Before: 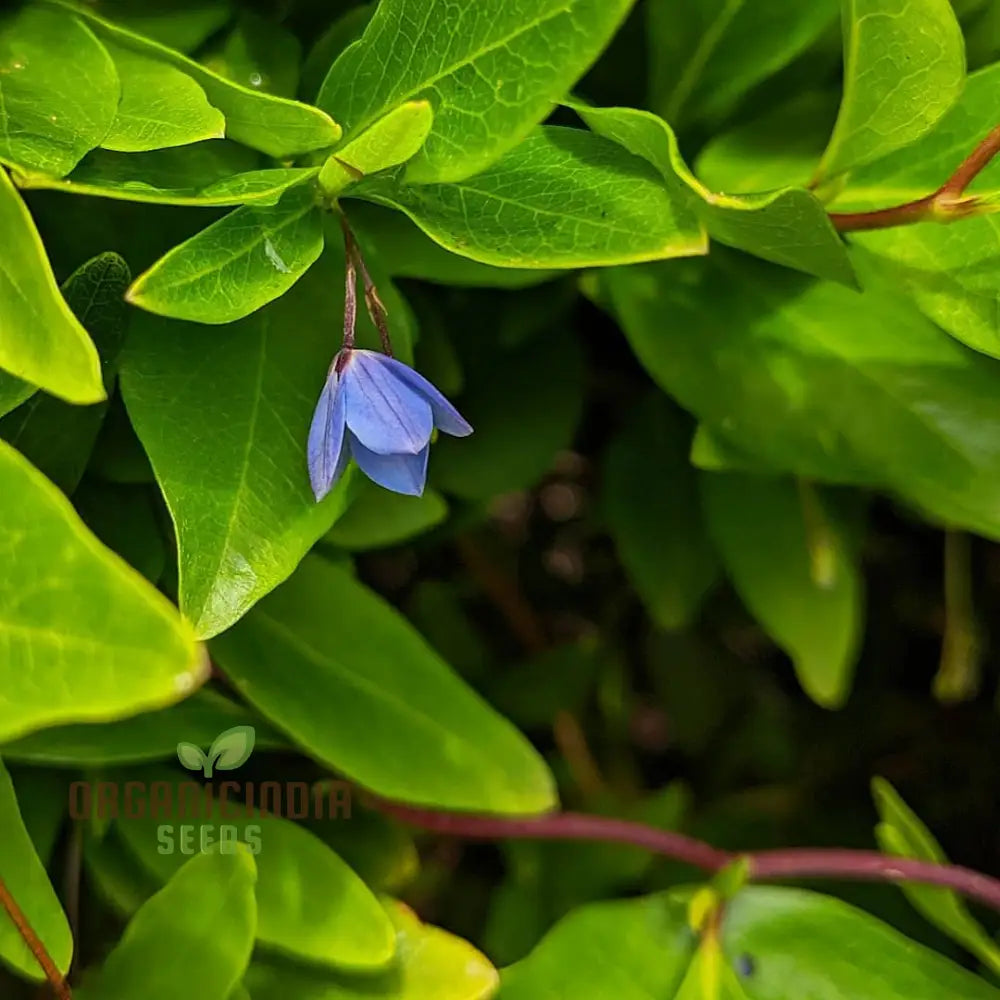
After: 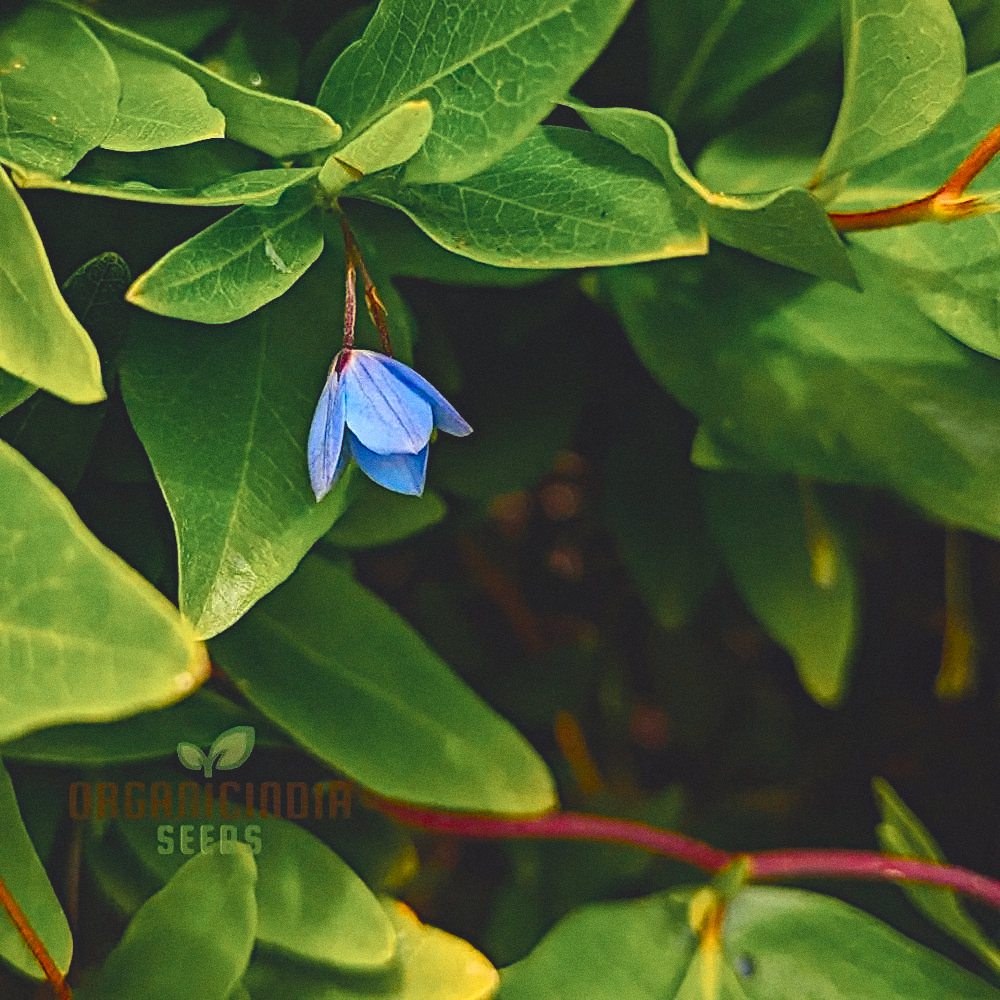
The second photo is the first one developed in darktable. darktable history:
contrast equalizer "negative clarity": octaves 7, y [[0.6 ×6], [0.55 ×6], [0 ×6], [0 ×6], [0 ×6]], mix -0.3
diffuse or sharpen "_builtin_sharpen demosaicing | AA filter": edge sensitivity 1, 1st order anisotropy 100%, 2nd order anisotropy 100%, 3rd order anisotropy 100%, 4th order anisotropy 100%, 1st order speed -25%, 2nd order speed -25%, 3rd order speed -25%, 4th order speed -25%
diffuse or sharpen "bloom 20%": radius span 32, 1st order speed 50%, 2nd order speed 50%, 3rd order speed 50%, 4th order speed 50% | blend: blend mode normal, opacity 20%; mask: uniform (no mask)
grain "film": coarseness 0.09 ISO
rgb primaries "creative | pacific": red hue -0.042, red purity 1.1, green hue 0.047, green purity 1.12, blue hue -0.089, blue purity 0.88
tone equalizer "_builtin_contrast tone curve | soft": -8 EV -0.417 EV, -7 EV -0.389 EV, -6 EV -0.333 EV, -5 EV -0.222 EV, -3 EV 0.222 EV, -2 EV 0.333 EV, -1 EV 0.389 EV, +0 EV 0.417 EV, edges refinement/feathering 500, mask exposure compensation -1.57 EV, preserve details no
color equalizer "creative | pacific": saturation › orange 1.03, saturation › yellow 0.883, saturation › green 0.883, saturation › blue 1.08, saturation › magenta 1.05, hue › orange -4.88, hue › green 8.78, brightness › red 1.06, brightness › orange 1.08, brightness › yellow 0.916, brightness › green 0.916, brightness › cyan 1.04, brightness › blue 1.12, brightness › magenta 1.07 | blend: blend mode normal, opacity 100%; mask: uniform (no mask)
color balance rgb "creative | pacific film": shadows lift › chroma 3%, shadows lift › hue 280.8°, power › hue 330°, highlights gain › chroma 3%, highlights gain › hue 75.6°, global offset › luminance 1.5%, perceptual saturation grading › global saturation 20%, perceptual saturation grading › highlights -25%, perceptual saturation grading › shadows 50%, global vibrance 30%
